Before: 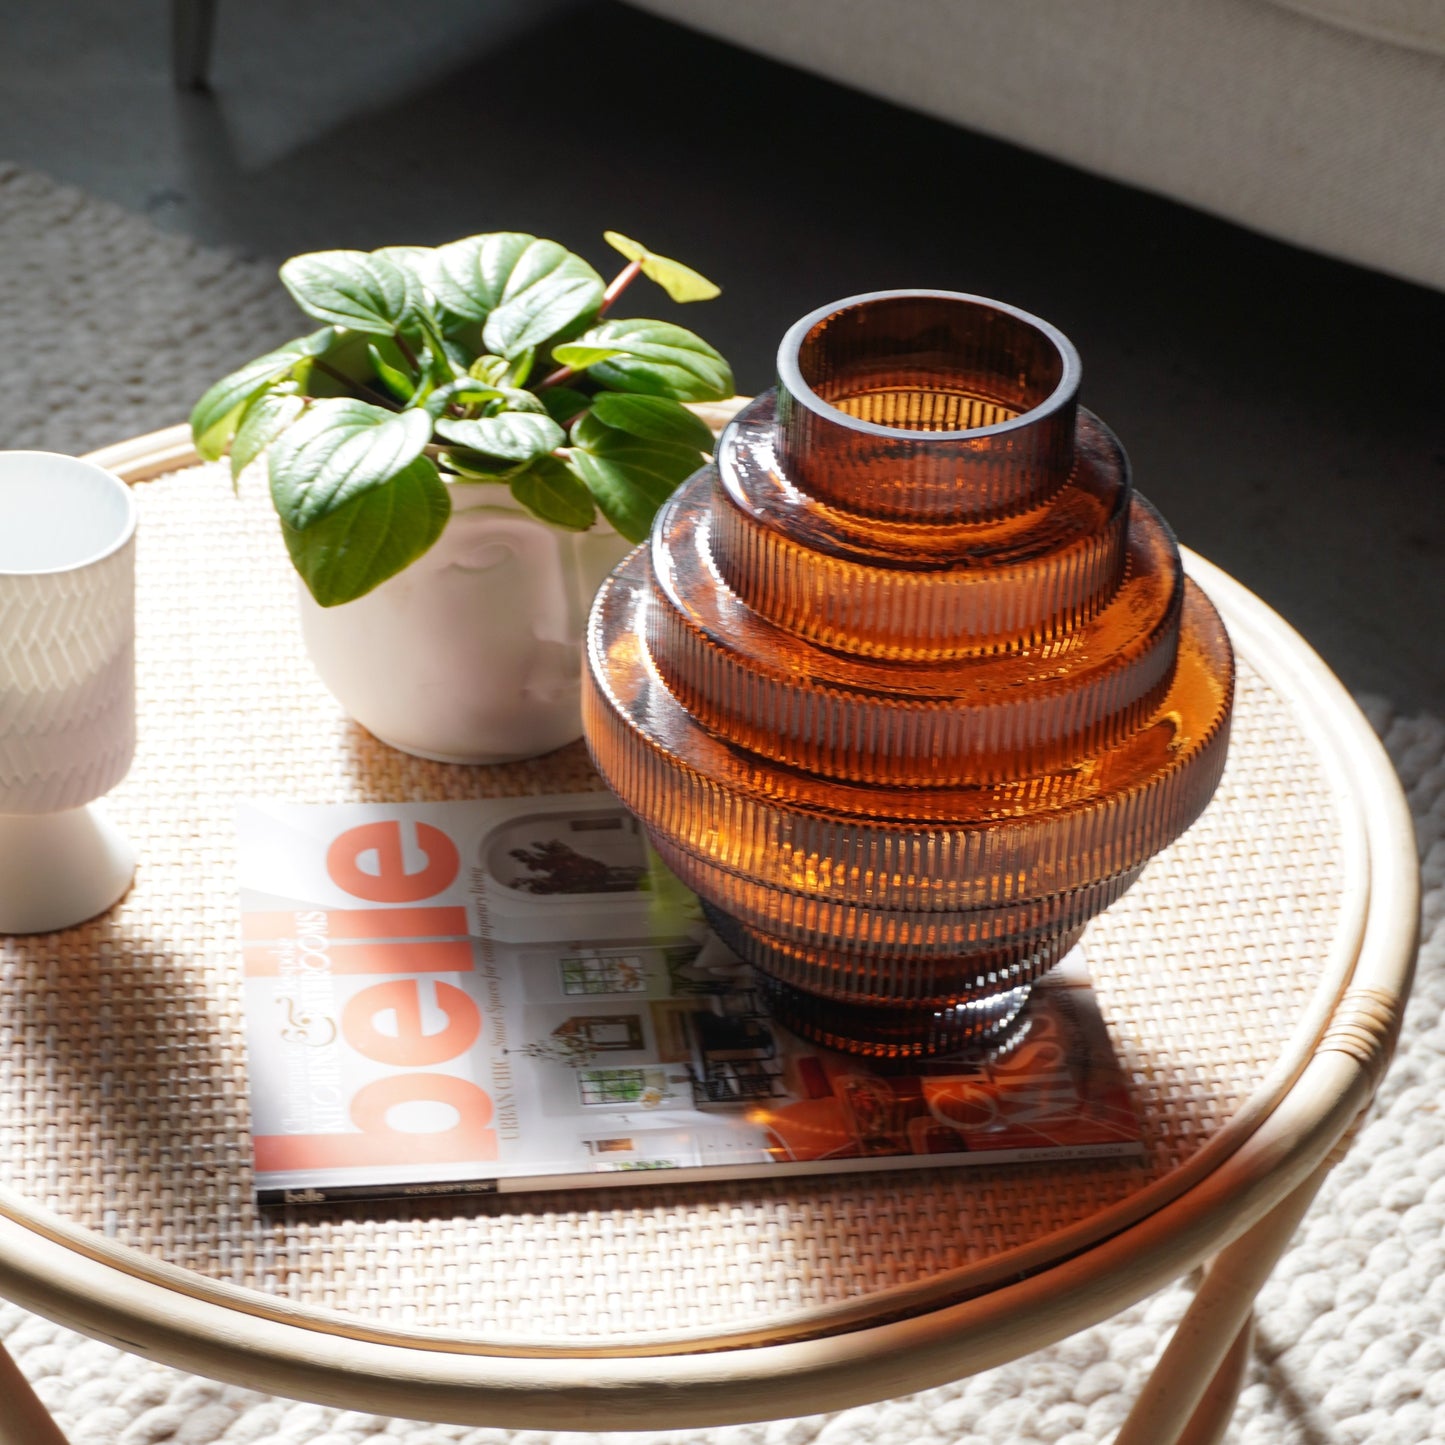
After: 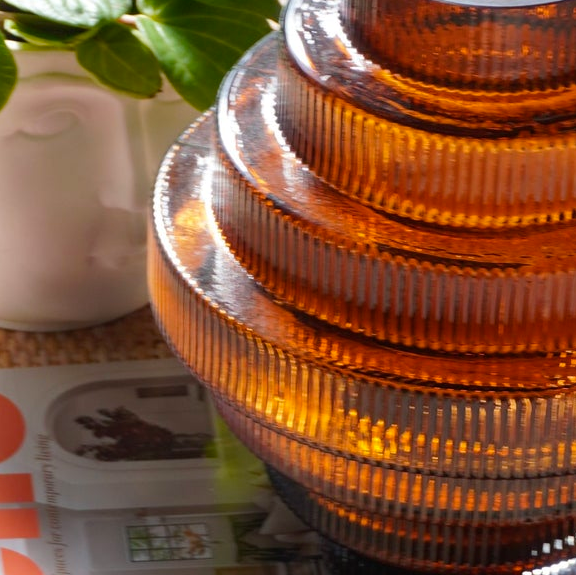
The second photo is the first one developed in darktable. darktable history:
color balance rgb: shadows lift › hue 85.46°, perceptual saturation grading › global saturation 17.199%
crop: left 30.078%, top 29.995%, right 29.835%, bottom 30.092%
